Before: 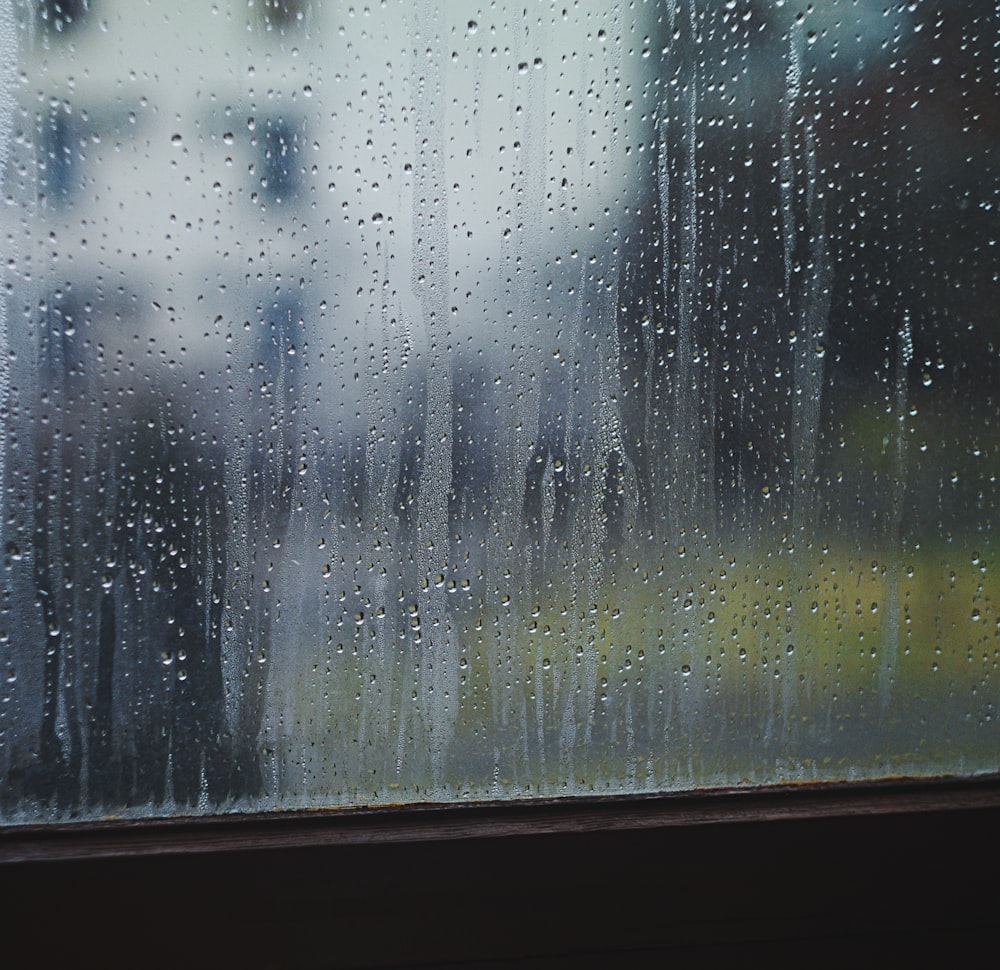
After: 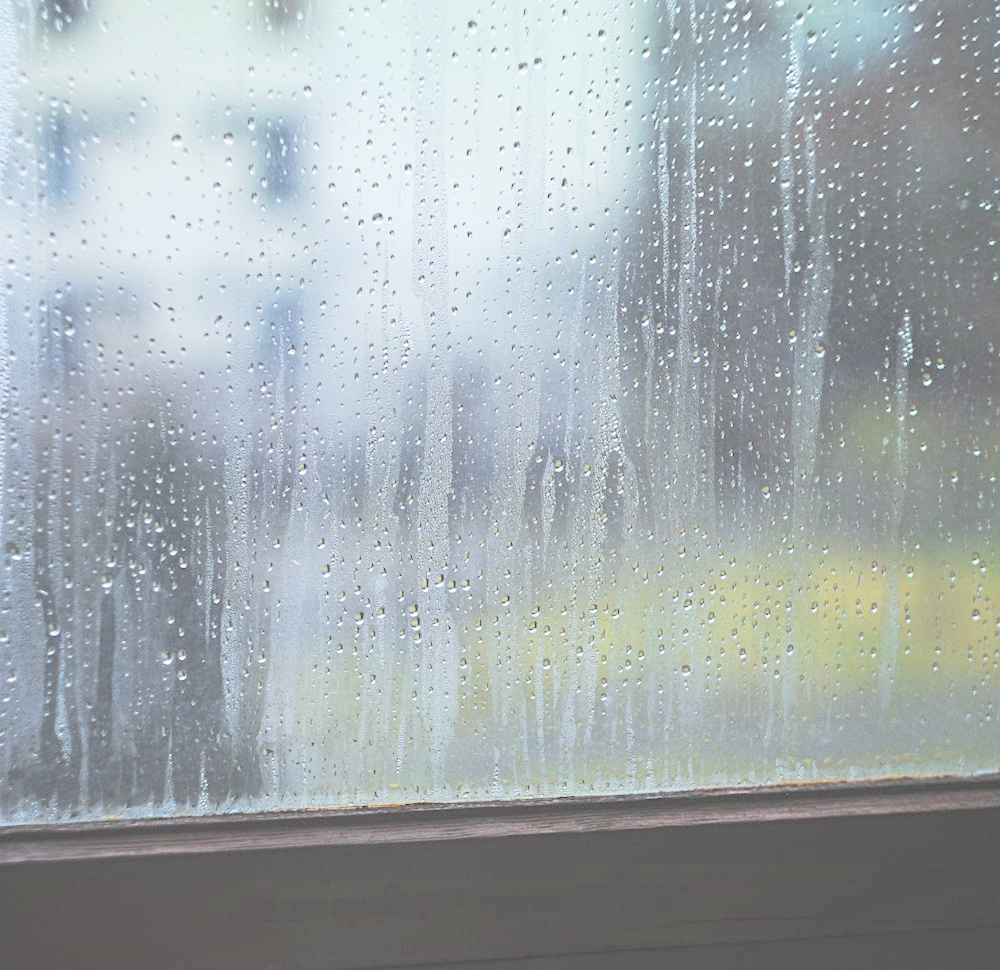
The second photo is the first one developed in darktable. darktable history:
local contrast: on, module defaults
contrast brightness saturation: brightness 1
